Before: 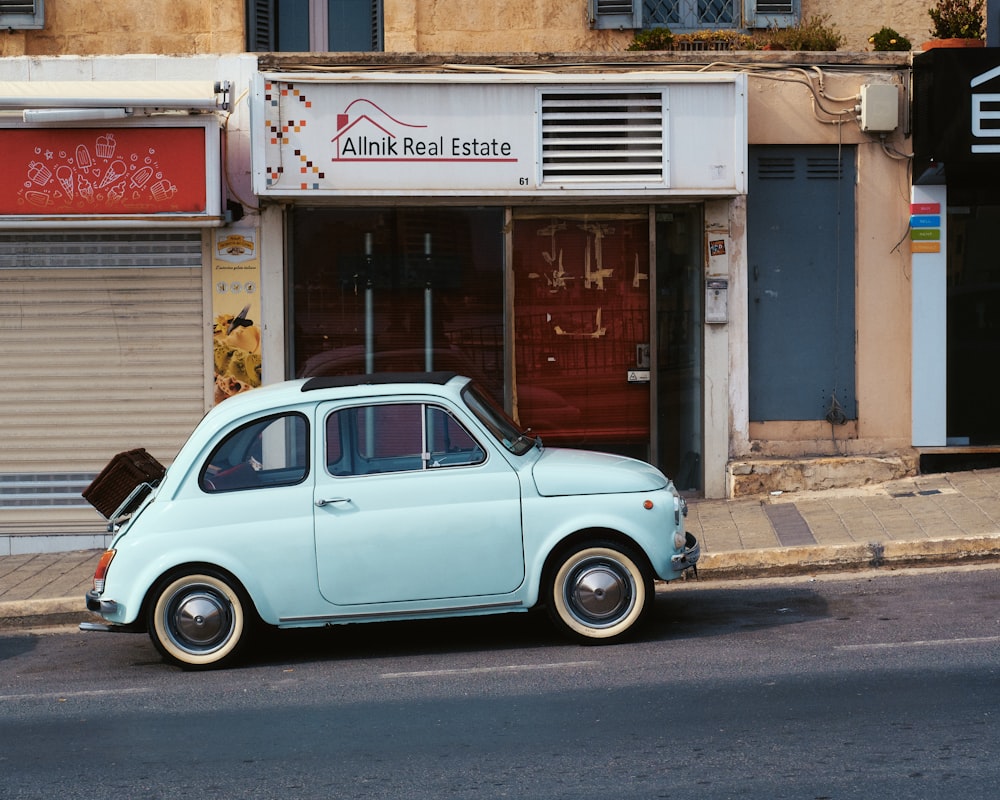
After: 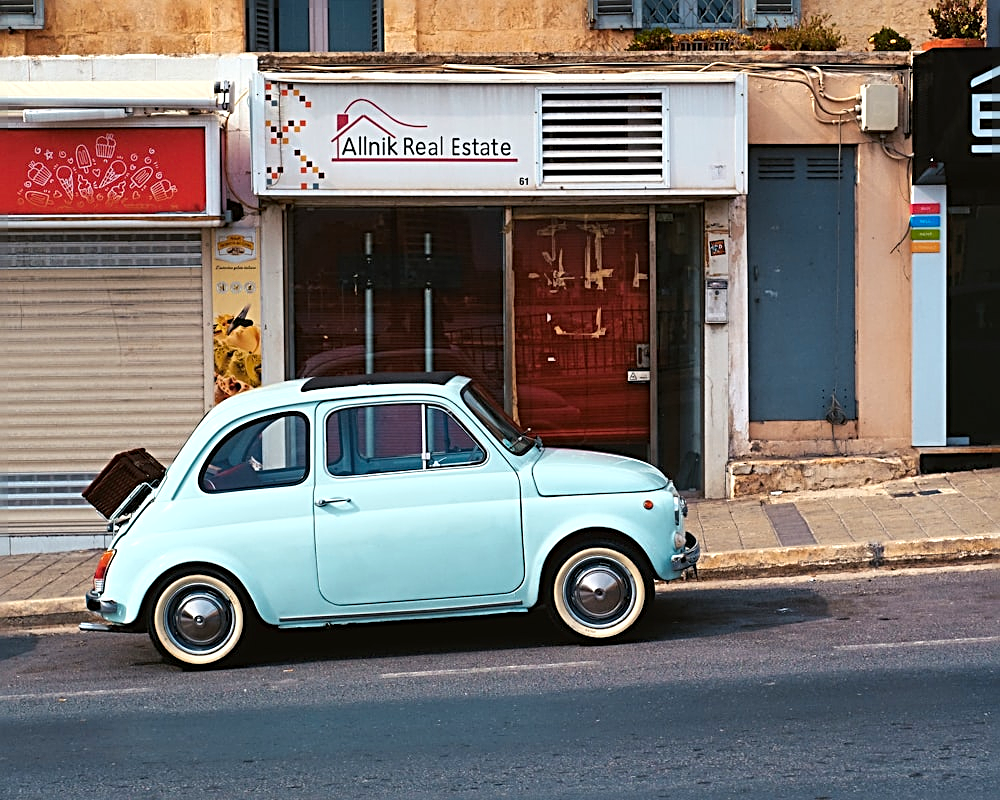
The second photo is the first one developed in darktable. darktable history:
shadows and highlights: soften with gaussian
sharpen: radius 3.025, amount 0.757
exposure: black level correction 0, exposure 0.3 EV, compensate highlight preservation false
